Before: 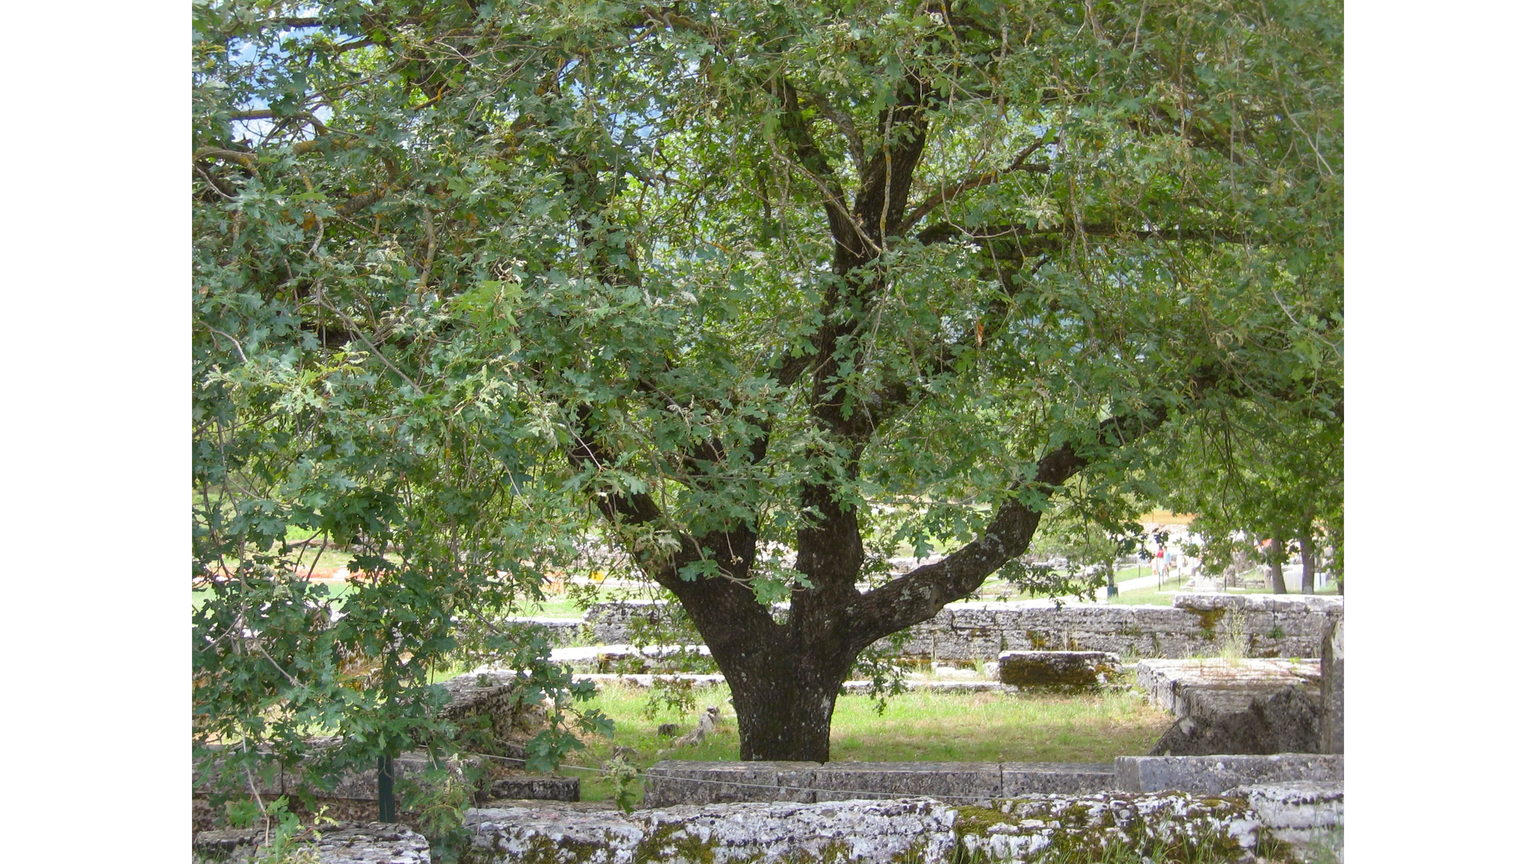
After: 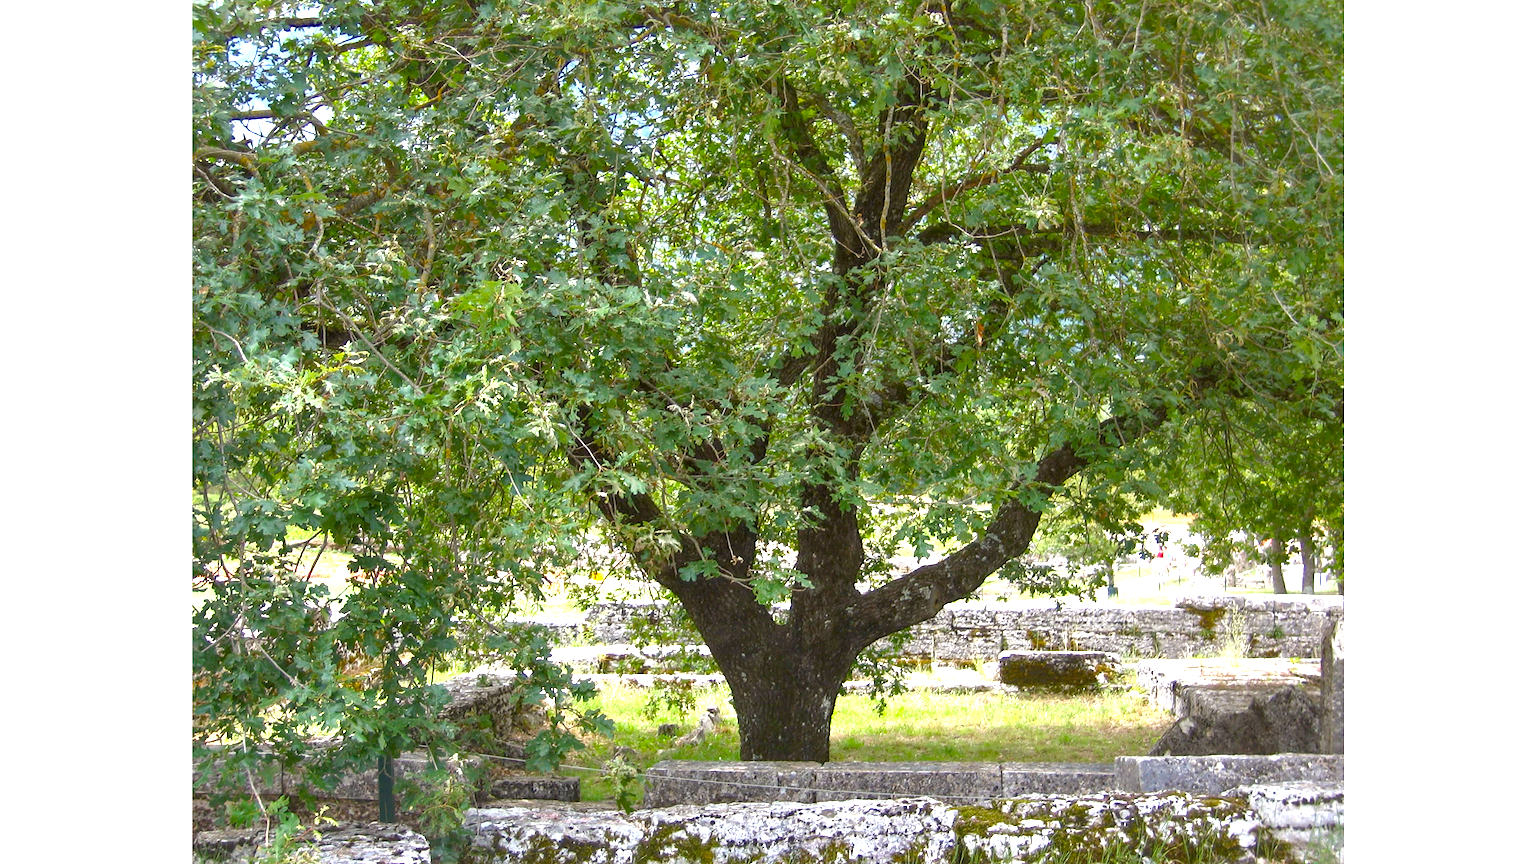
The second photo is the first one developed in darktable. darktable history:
color balance rgb: perceptual saturation grading › global saturation 14.62%, perceptual brilliance grading › global brilliance 15.381%, perceptual brilliance grading › shadows -34.417%, global vibrance 9.669%, contrast 15.183%, saturation formula JzAzBz (2021)
exposure: exposure 0.656 EV, compensate exposure bias true, compensate highlight preservation false
tone equalizer: -8 EV 0.275 EV, -7 EV 0.413 EV, -6 EV 0.438 EV, -5 EV 0.259 EV, -3 EV -0.242 EV, -2 EV -0.41 EV, -1 EV -0.394 EV, +0 EV -0.225 EV, edges refinement/feathering 500, mask exposure compensation -1.57 EV, preserve details no
